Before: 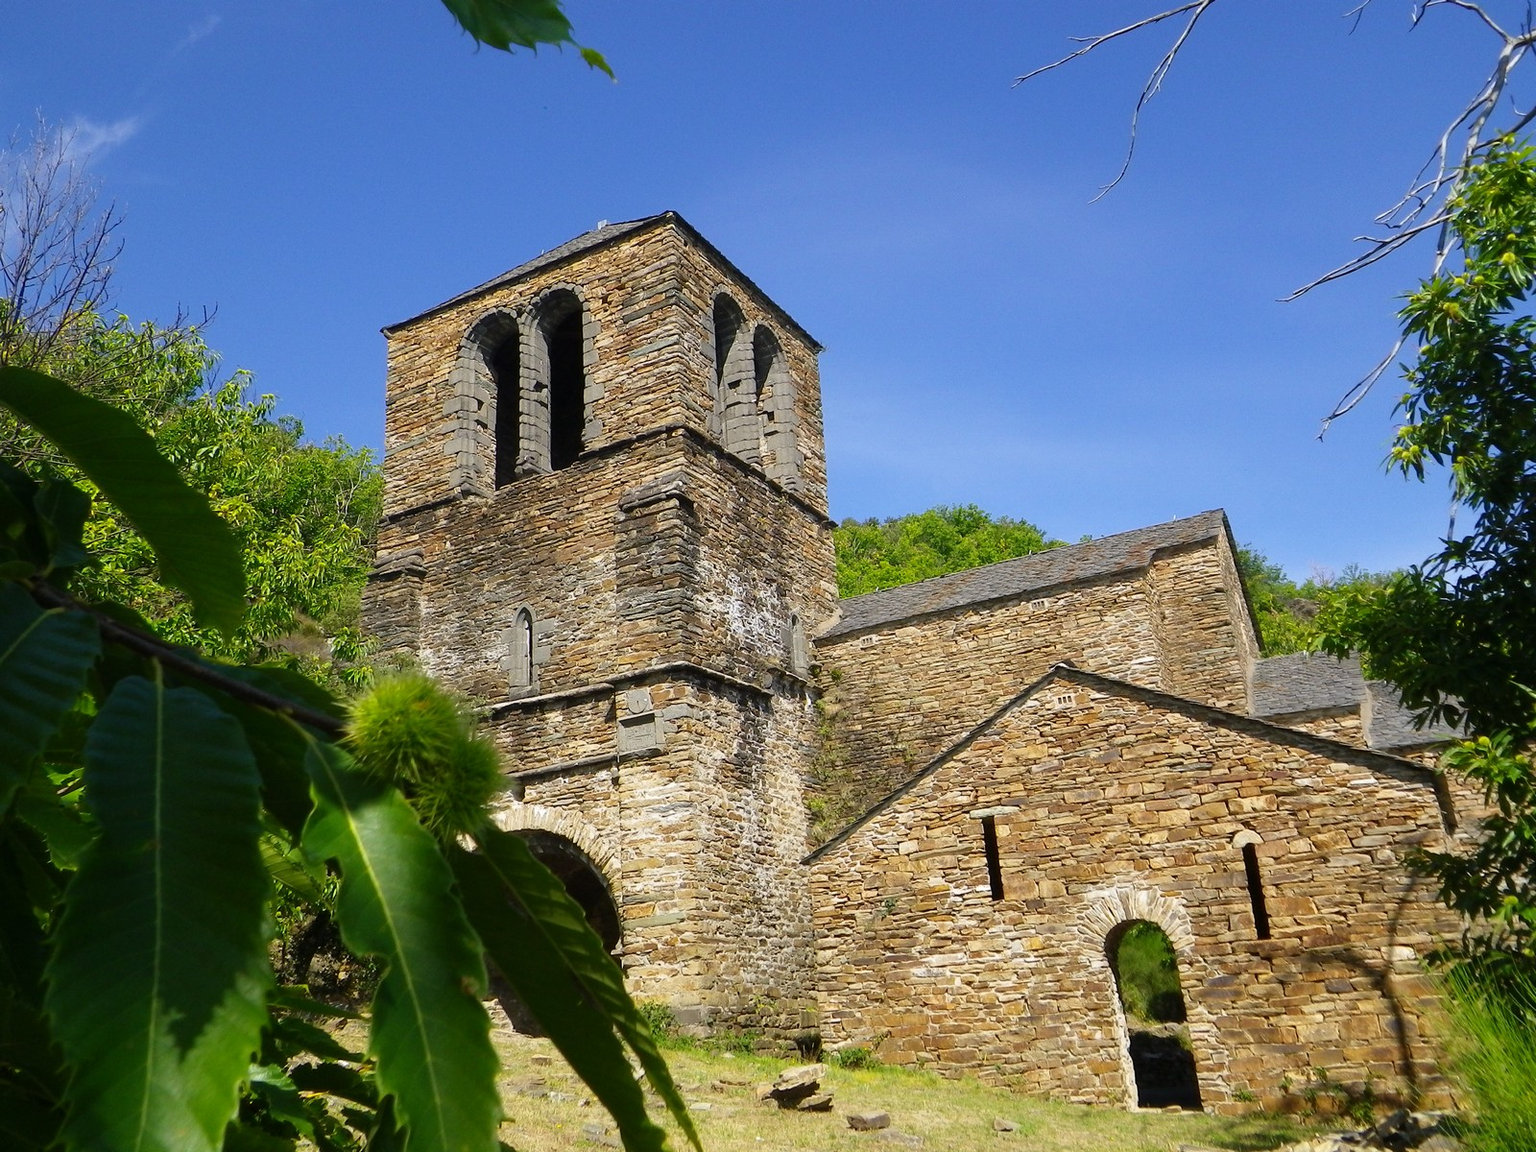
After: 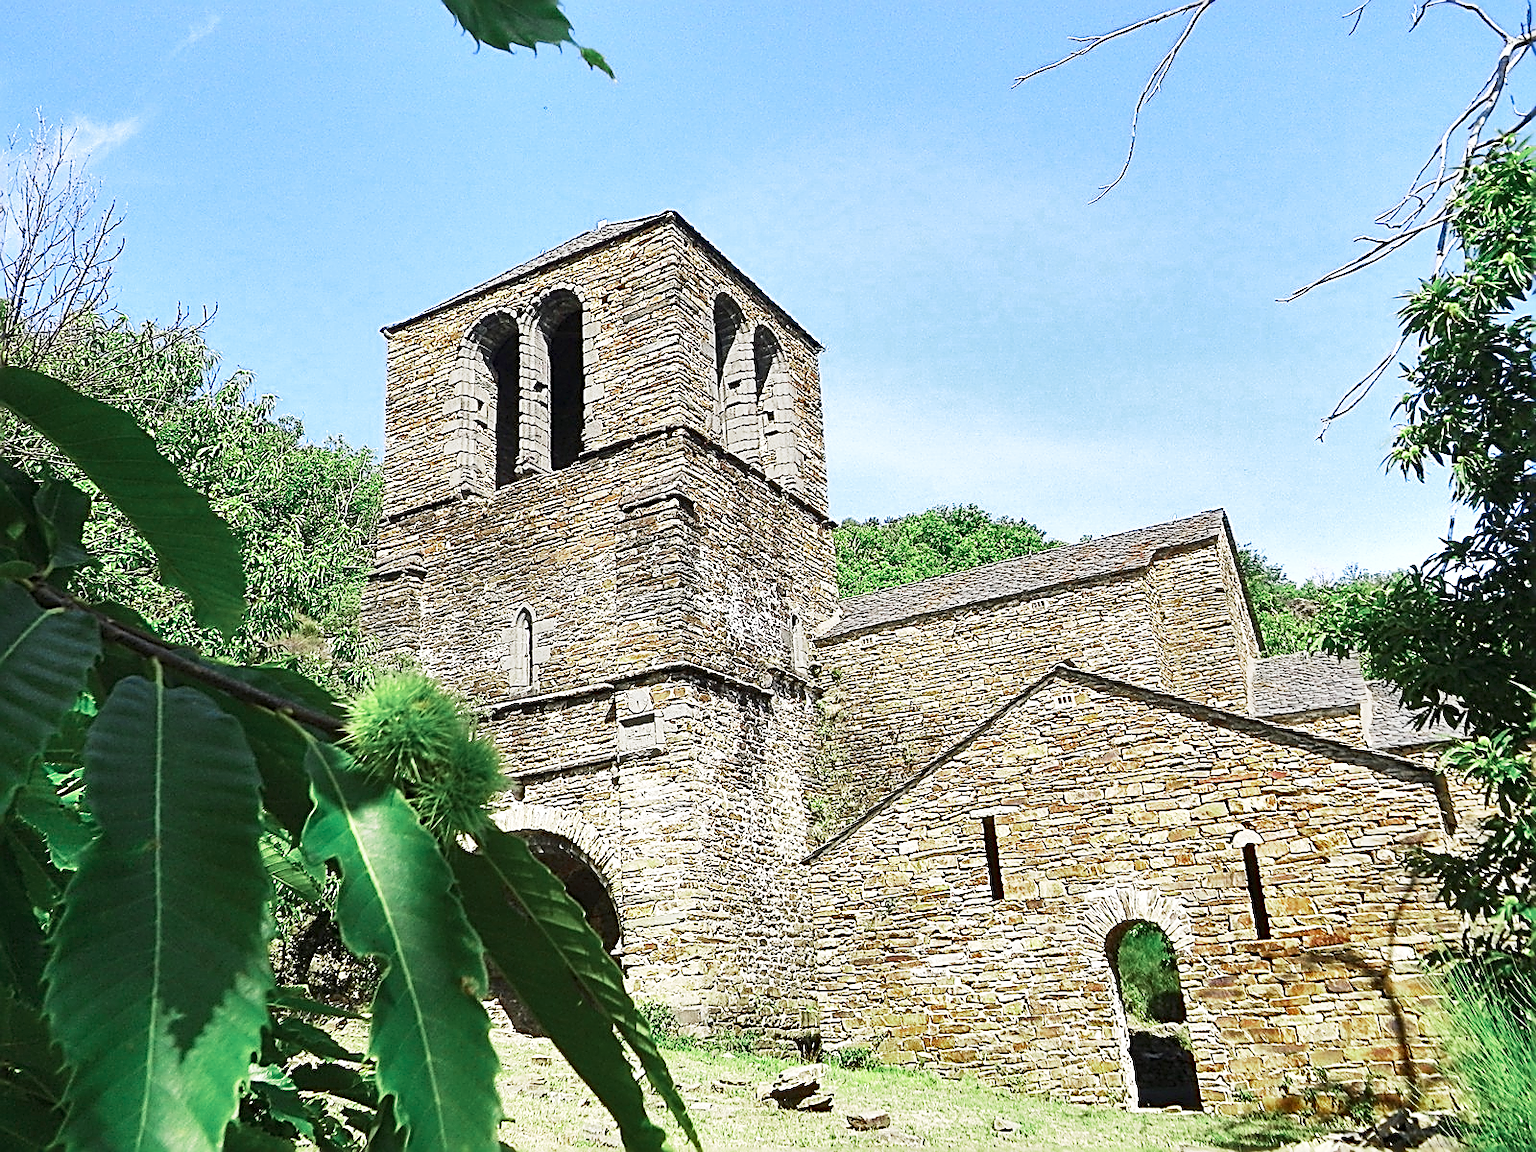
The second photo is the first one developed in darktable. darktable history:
sharpen: amount 1.851
contrast brightness saturation: contrast 0.029, brightness -0.035
base curve: curves: ch0 [(0, 0) (0.088, 0.125) (0.176, 0.251) (0.354, 0.501) (0.613, 0.749) (1, 0.877)], preserve colors none
exposure: black level correction 0, exposure 0.948 EV, compensate highlight preservation false
shadows and highlights: low approximation 0.01, soften with gaussian
color zones: curves: ch0 [(0, 0.466) (0.128, 0.466) (0.25, 0.5) (0.375, 0.456) (0.5, 0.5) (0.625, 0.5) (0.737, 0.652) (0.875, 0.5)]; ch1 [(0, 0.603) (0.125, 0.618) (0.261, 0.348) (0.372, 0.353) (0.497, 0.363) (0.611, 0.45) (0.731, 0.427) (0.875, 0.518) (0.998, 0.652)]; ch2 [(0, 0.559) (0.125, 0.451) (0.253, 0.564) (0.37, 0.578) (0.5, 0.466) (0.625, 0.471) (0.731, 0.471) (0.88, 0.485)]
